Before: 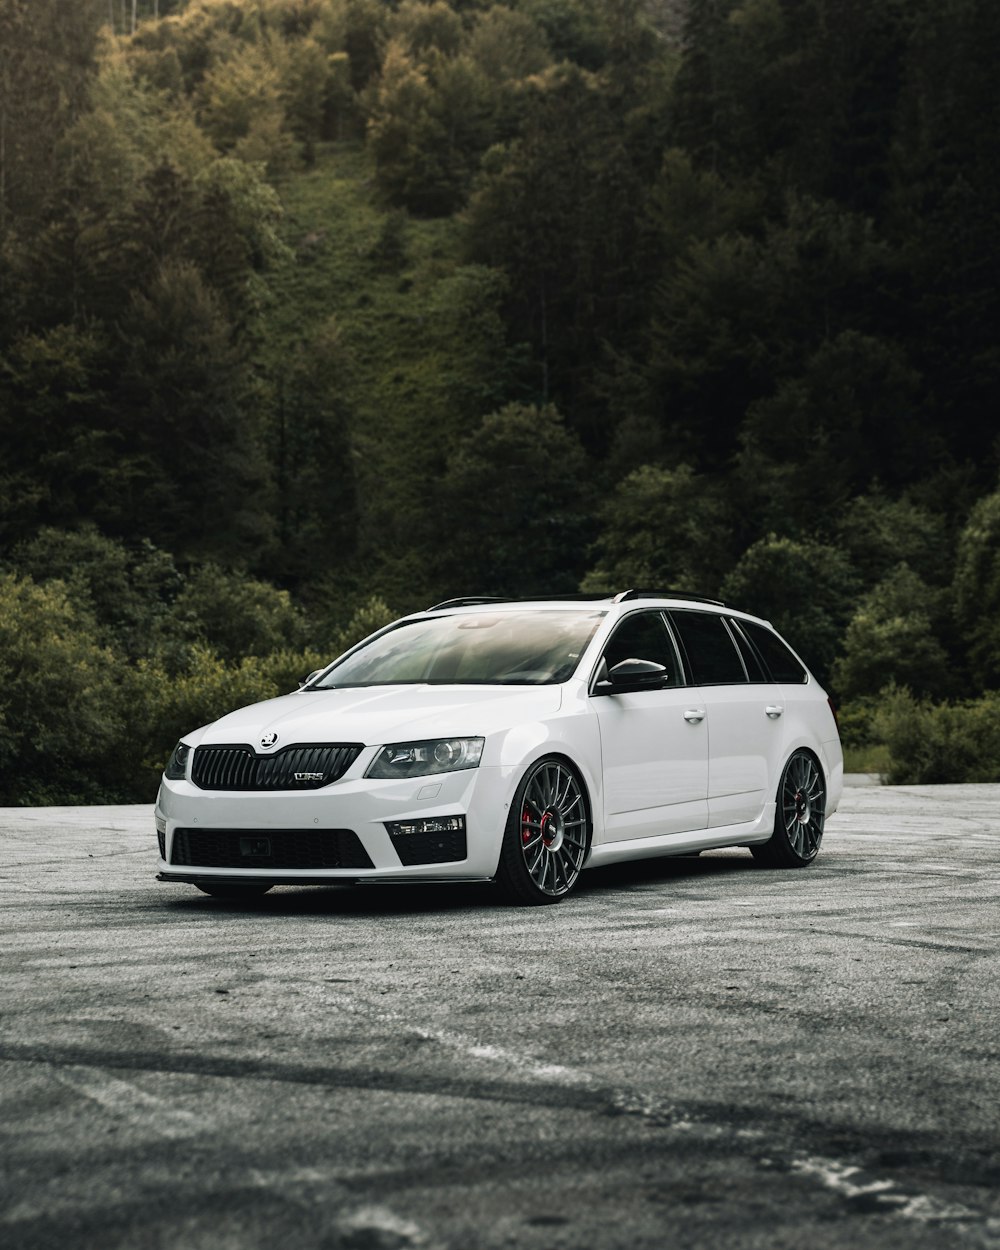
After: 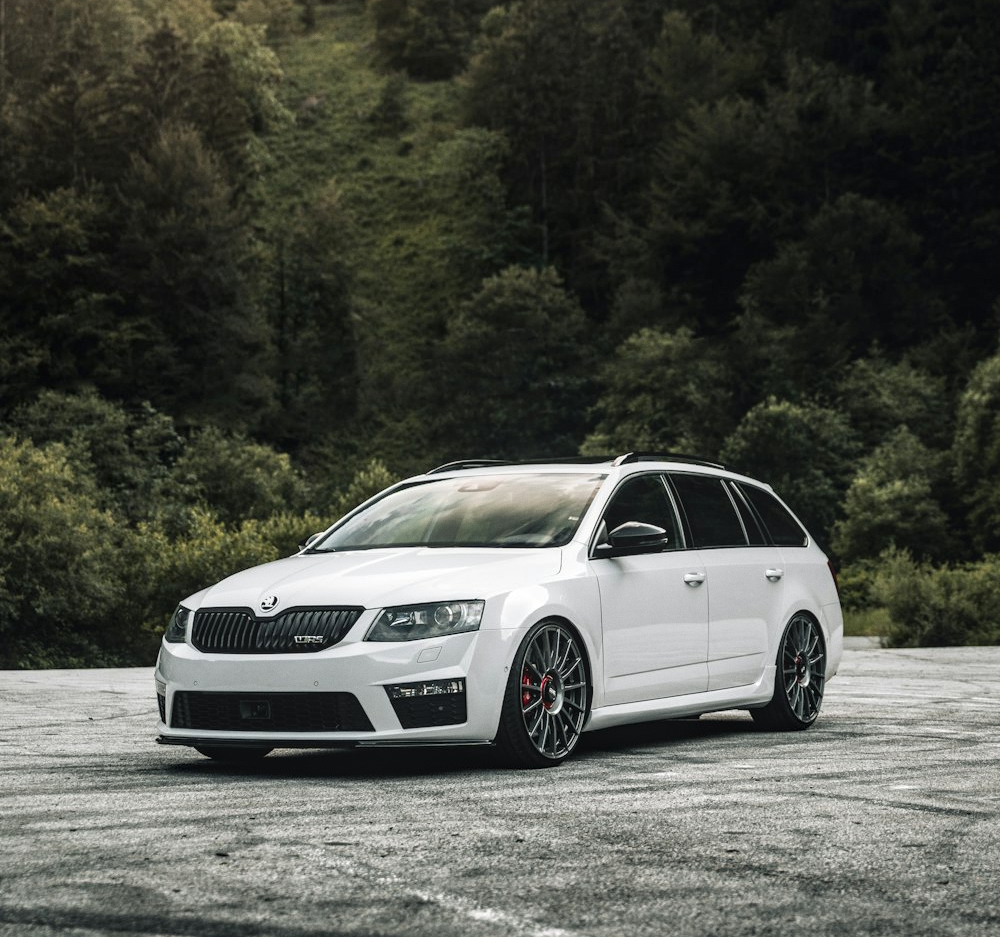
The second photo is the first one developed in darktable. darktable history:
exposure: exposure 0.2 EV, compensate highlight preservation false
local contrast: on, module defaults
crop: top 11.038%, bottom 13.962%
grain: coarseness 0.09 ISO, strength 10%
